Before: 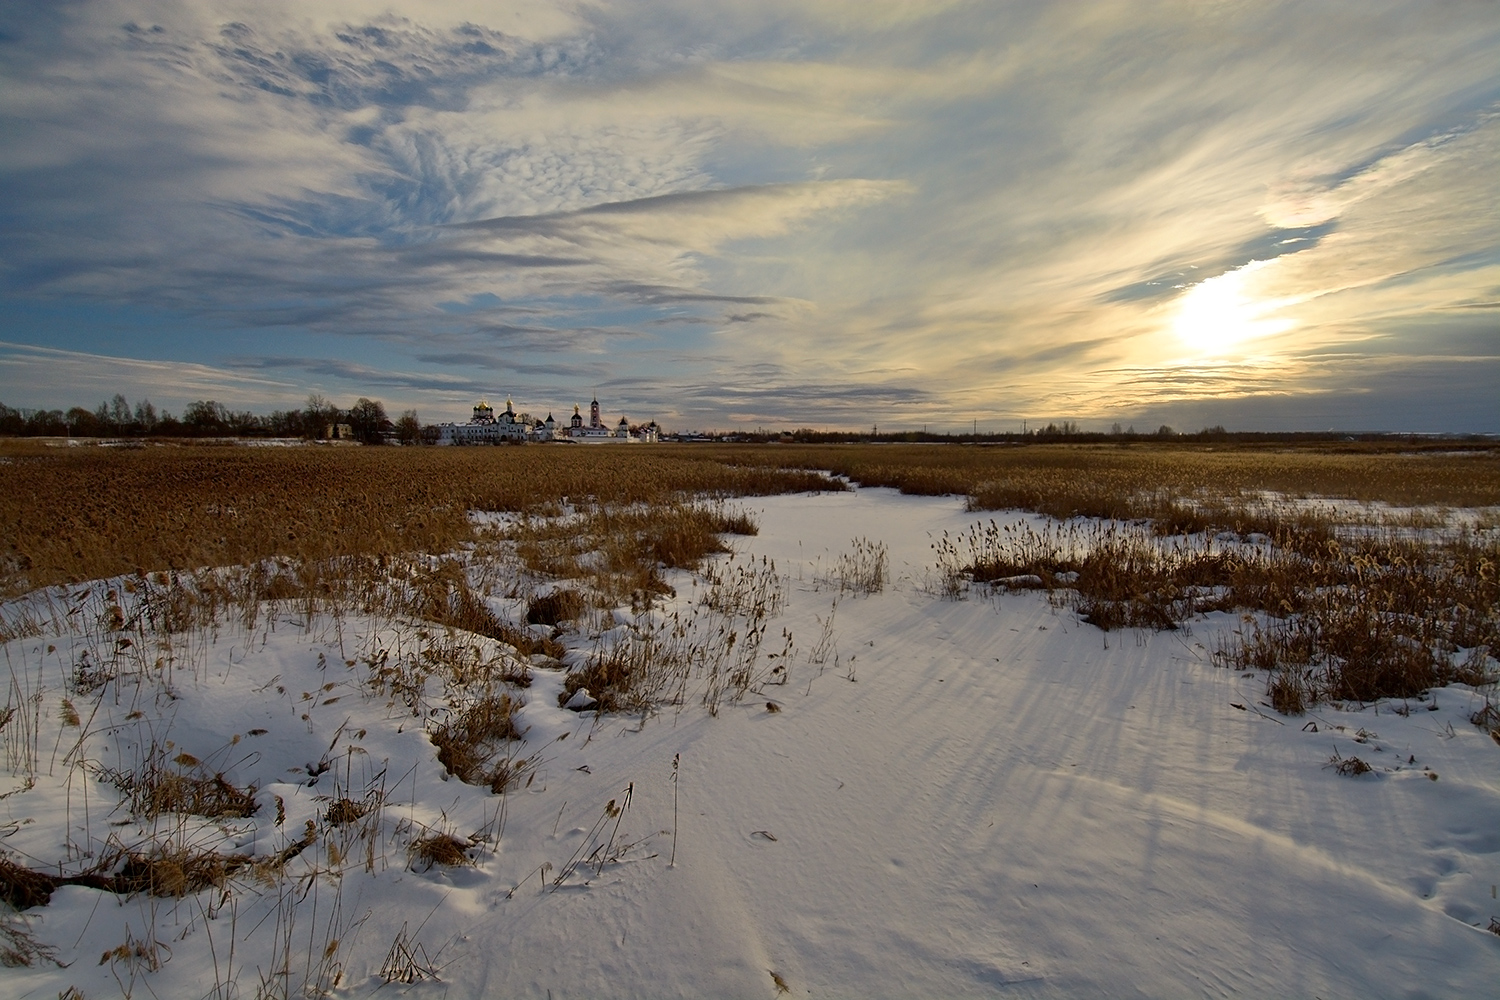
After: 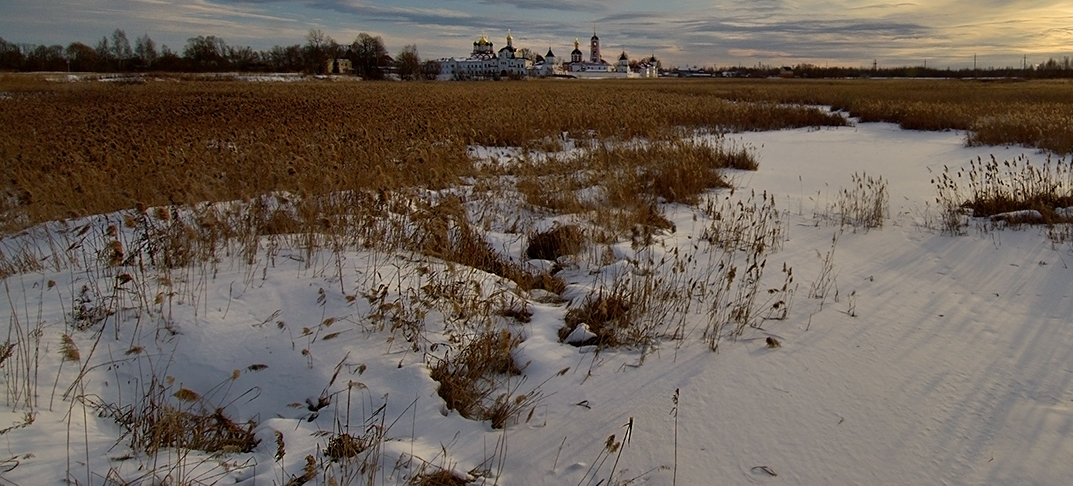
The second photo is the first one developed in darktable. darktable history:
crop: top 36.549%, right 28.411%, bottom 14.803%
